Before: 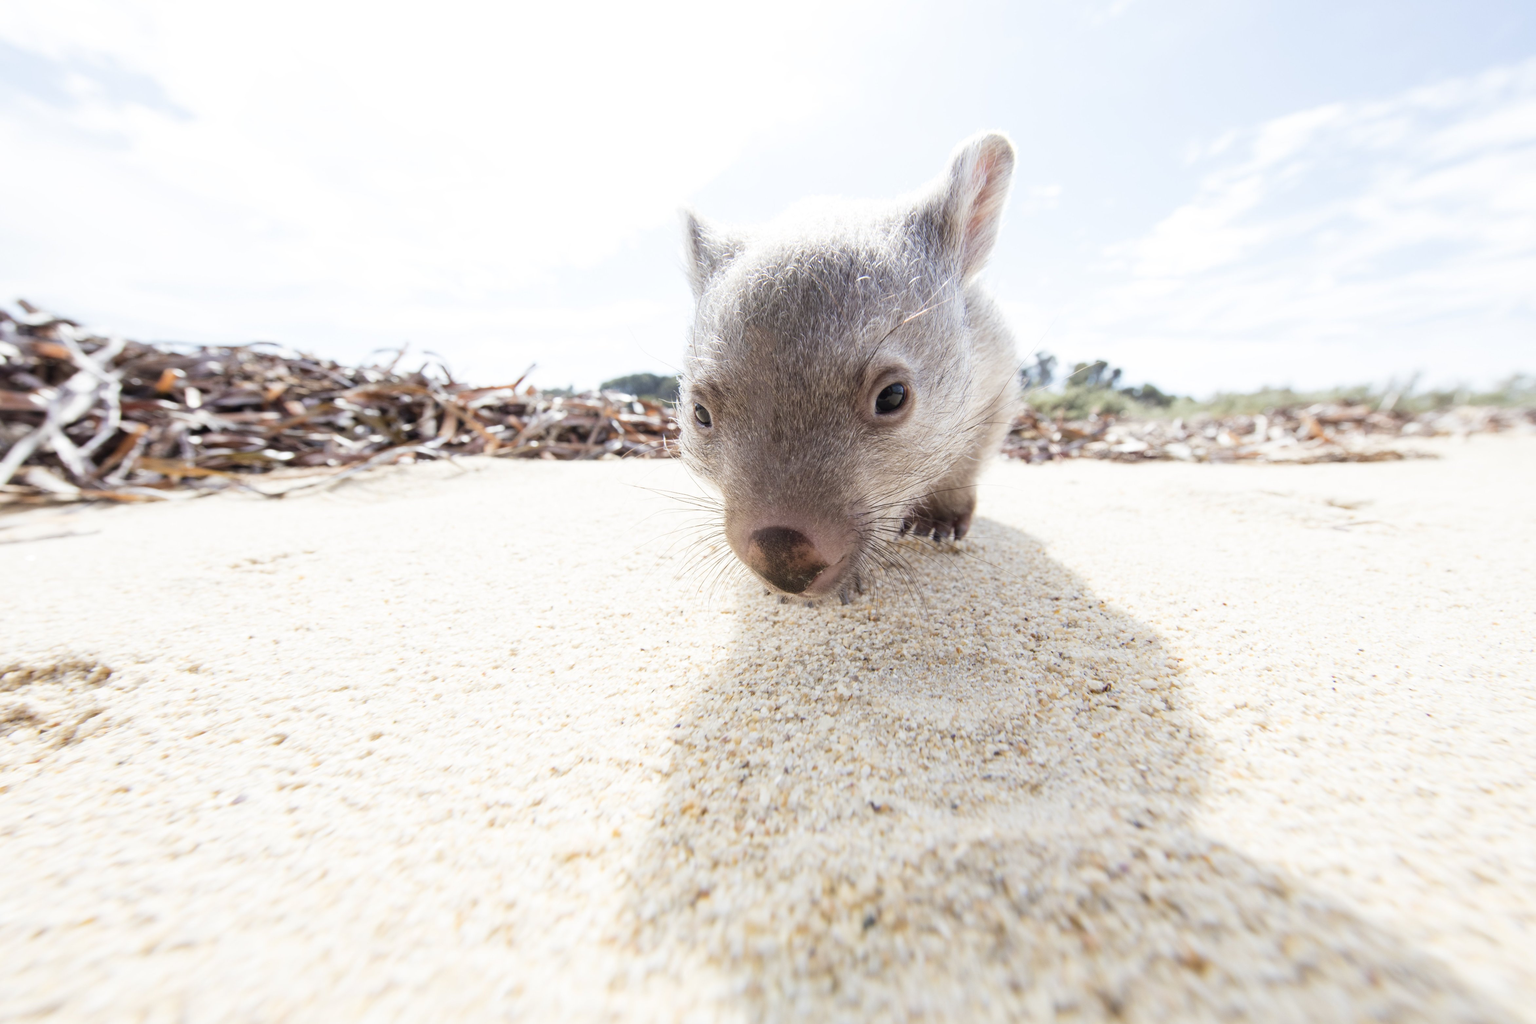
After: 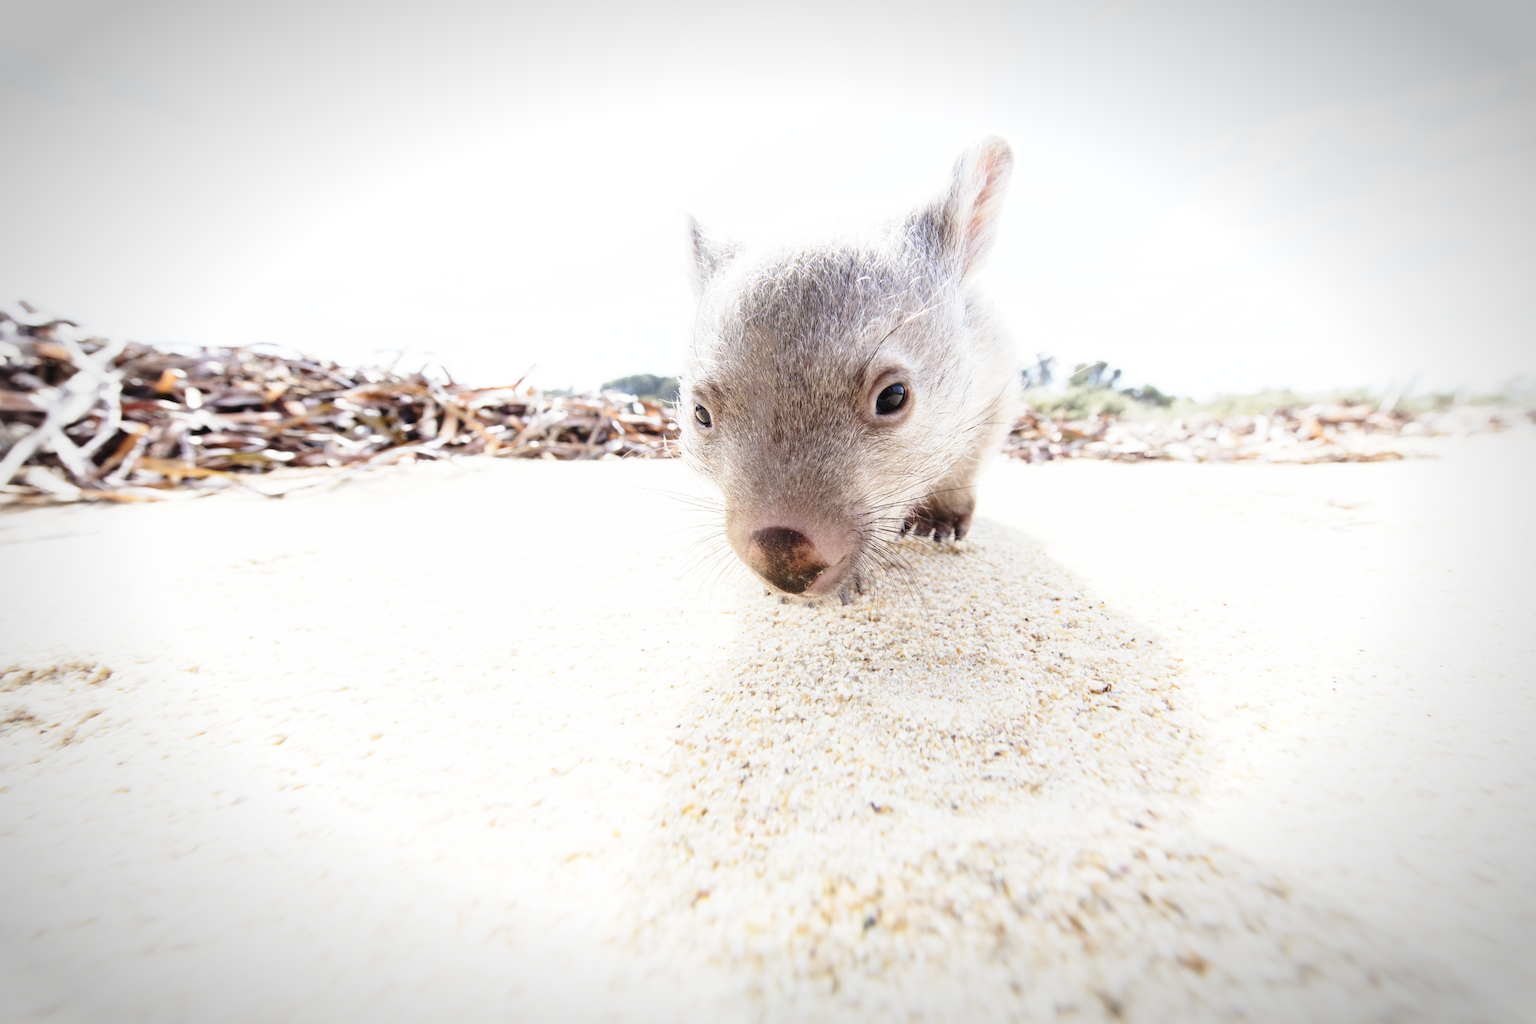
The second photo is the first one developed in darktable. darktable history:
vignetting: automatic ratio true, unbound false
base curve: curves: ch0 [(0, 0) (0.028, 0.03) (0.121, 0.232) (0.46, 0.748) (0.859, 0.968) (1, 1)], preserve colors none
